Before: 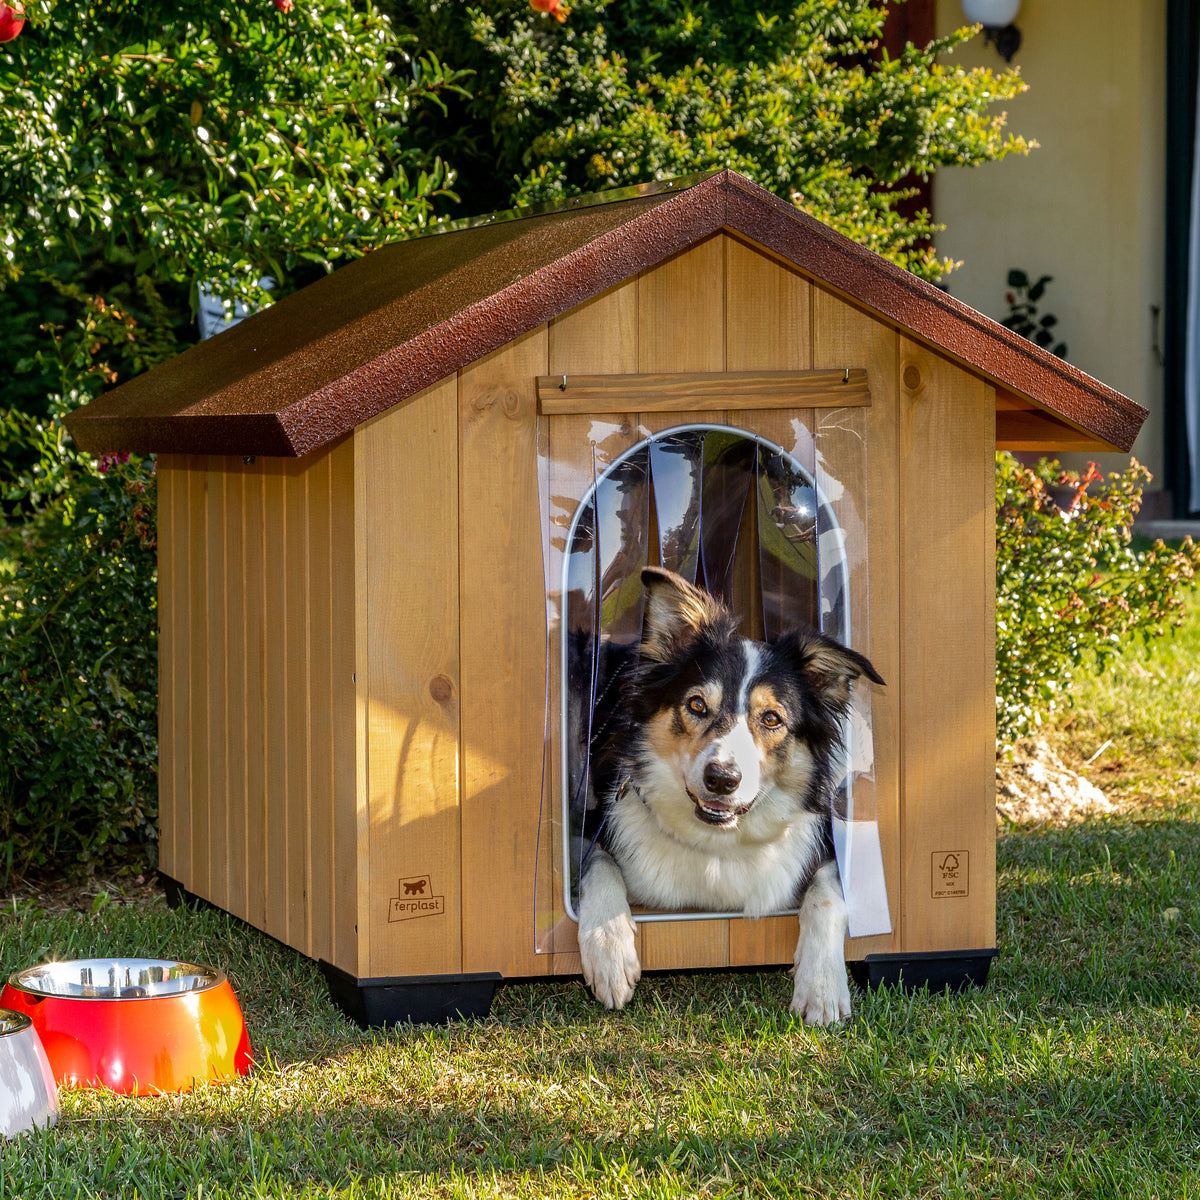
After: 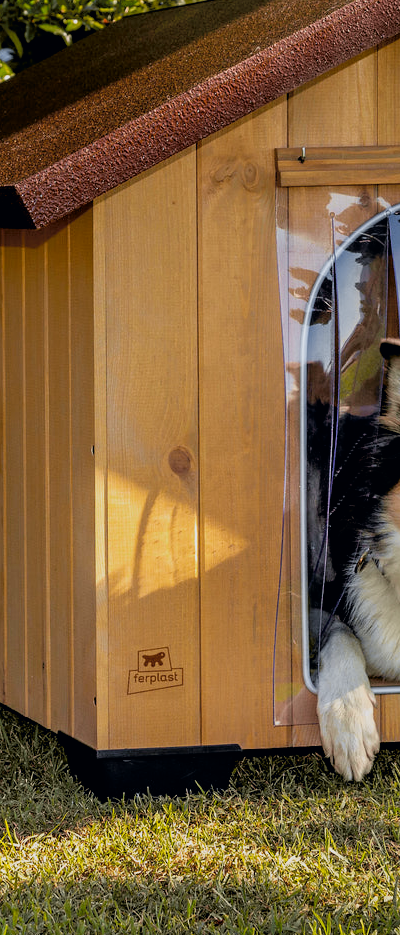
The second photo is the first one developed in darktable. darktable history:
crop and rotate: left 21.796%, top 19.03%, right 44.815%, bottom 2.978%
tone curve: curves: ch0 [(0, 0) (0.15, 0.17) (0.452, 0.437) (0.611, 0.588) (0.751, 0.749) (1, 1)]; ch1 [(0, 0) (0.325, 0.327) (0.412, 0.45) (0.453, 0.484) (0.5, 0.499) (0.541, 0.55) (0.617, 0.612) (0.695, 0.697) (1, 1)]; ch2 [(0, 0) (0.386, 0.397) (0.452, 0.459) (0.505, 0.498) (0.524, 0.547) (0.574, 0.566) (0.633, 0.641) (1, 1)], color space Lab, independent channels, preserve colors none
filmic rgb: black relative exposure -7.7 EV, white relative exposure 4.43 EV, hardness 3.75, latitude 49.61%, contrast 1.101, iterations of high-quality reconstruction 0
